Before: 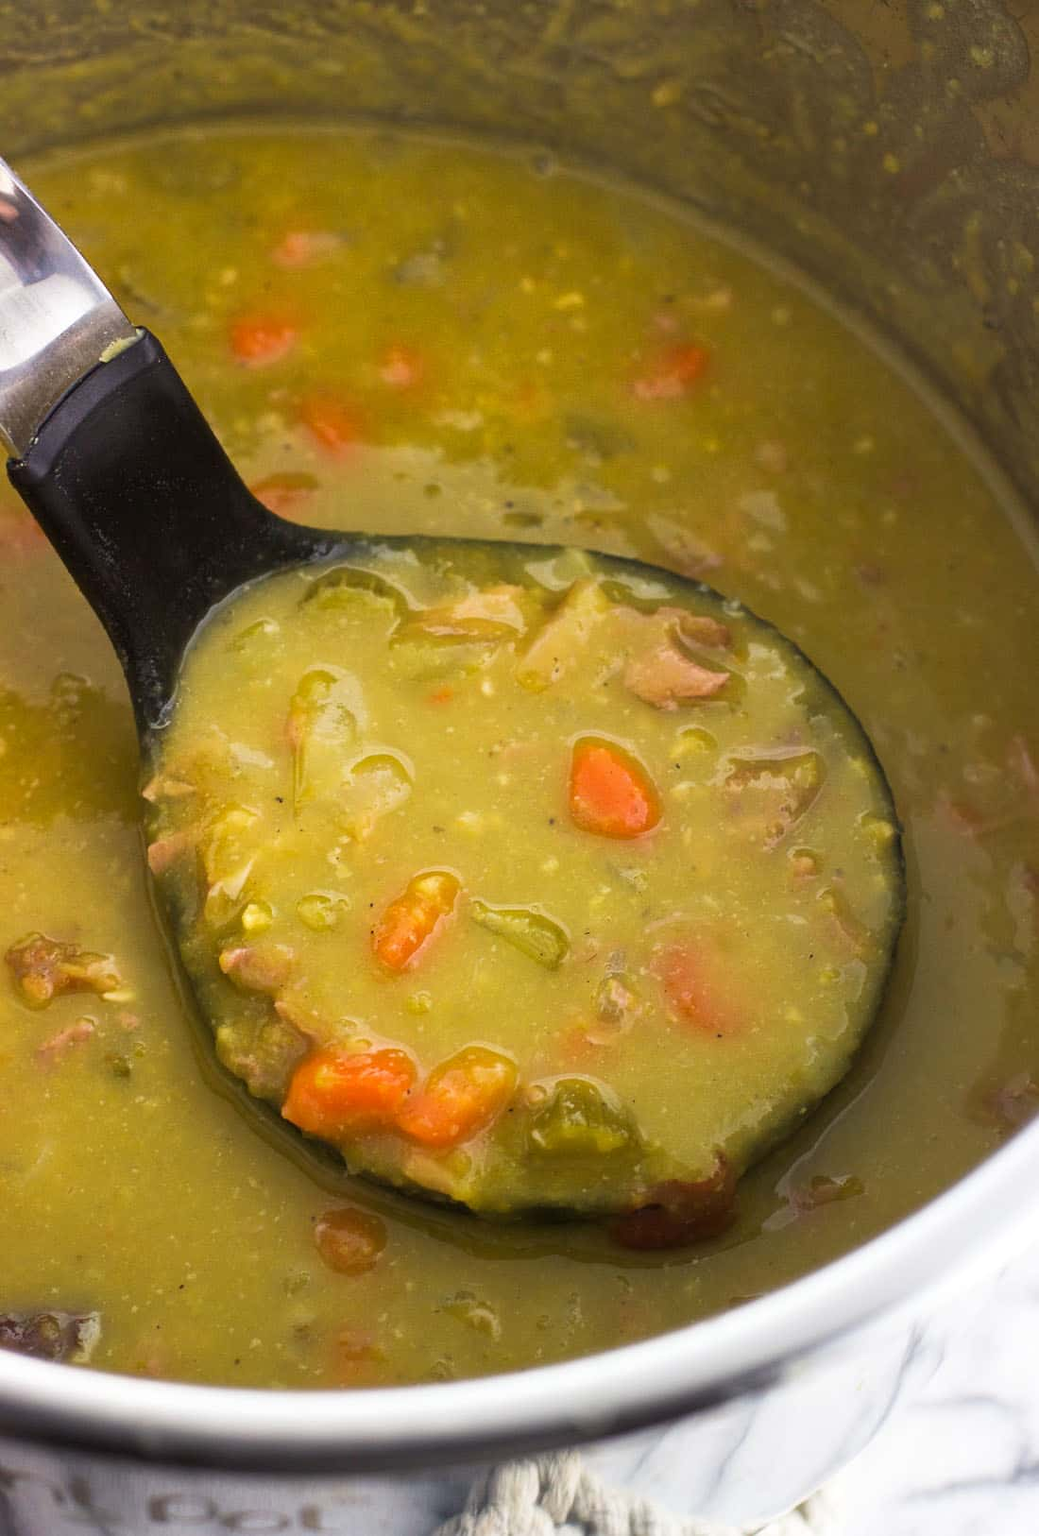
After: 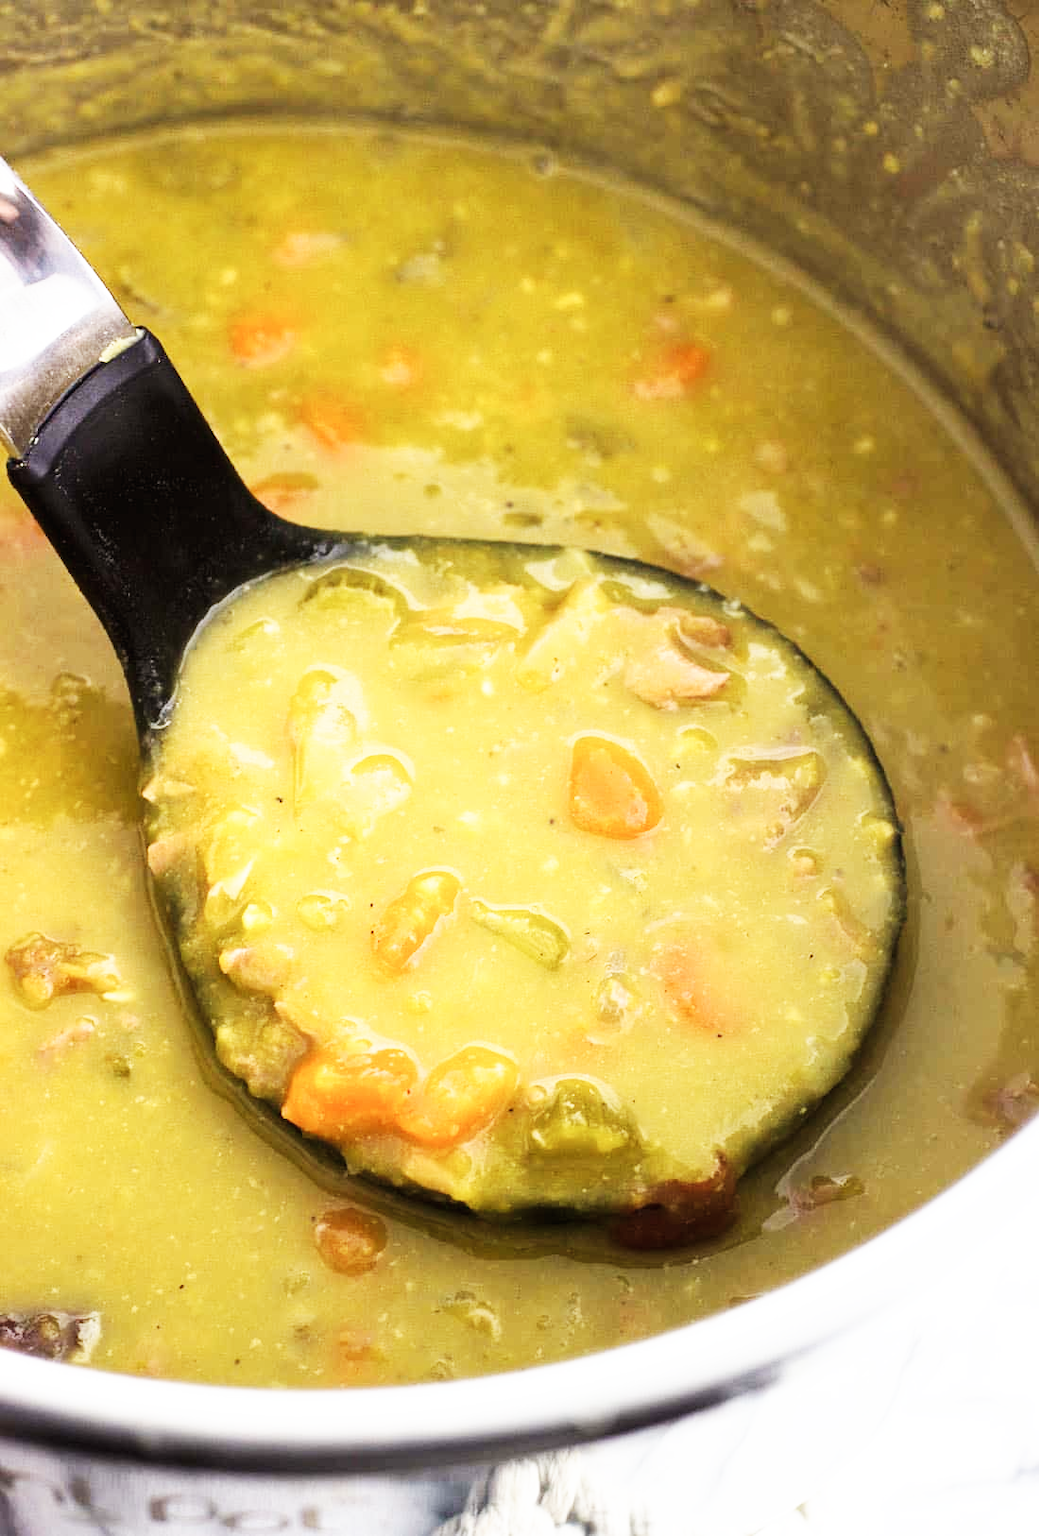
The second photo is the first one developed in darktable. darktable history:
base curve: curves: ch0 [(0, 0) (0.007, 0.004) (0.027, 0.03) (0.046, 0.07) (0.207, 0.54) (0.442, 0.872) (0.673, 0.972) (1, 1)], preserve colors none
contrast brightness saturation: contrast 0.06, brightness -0.01, saturation -0.23
